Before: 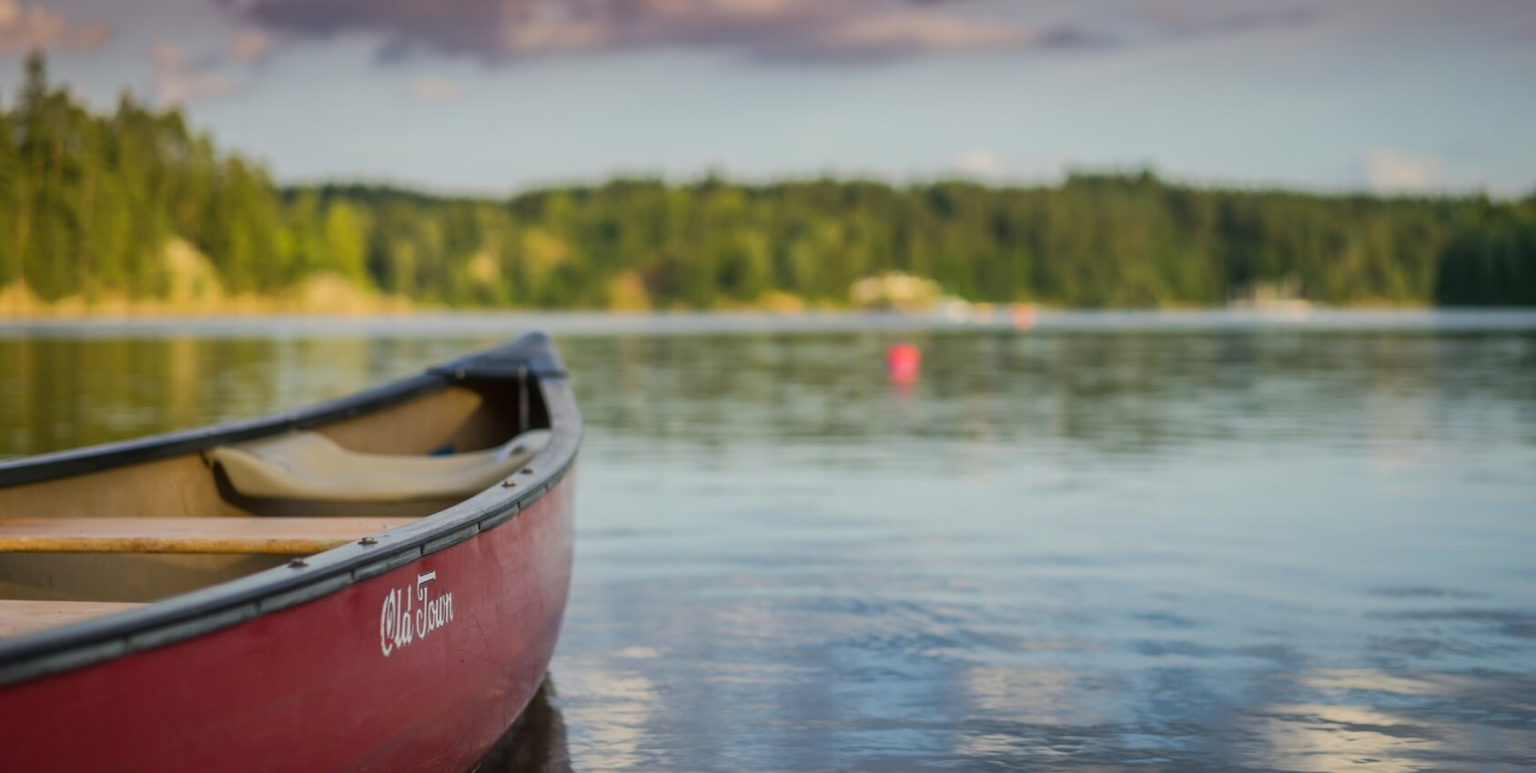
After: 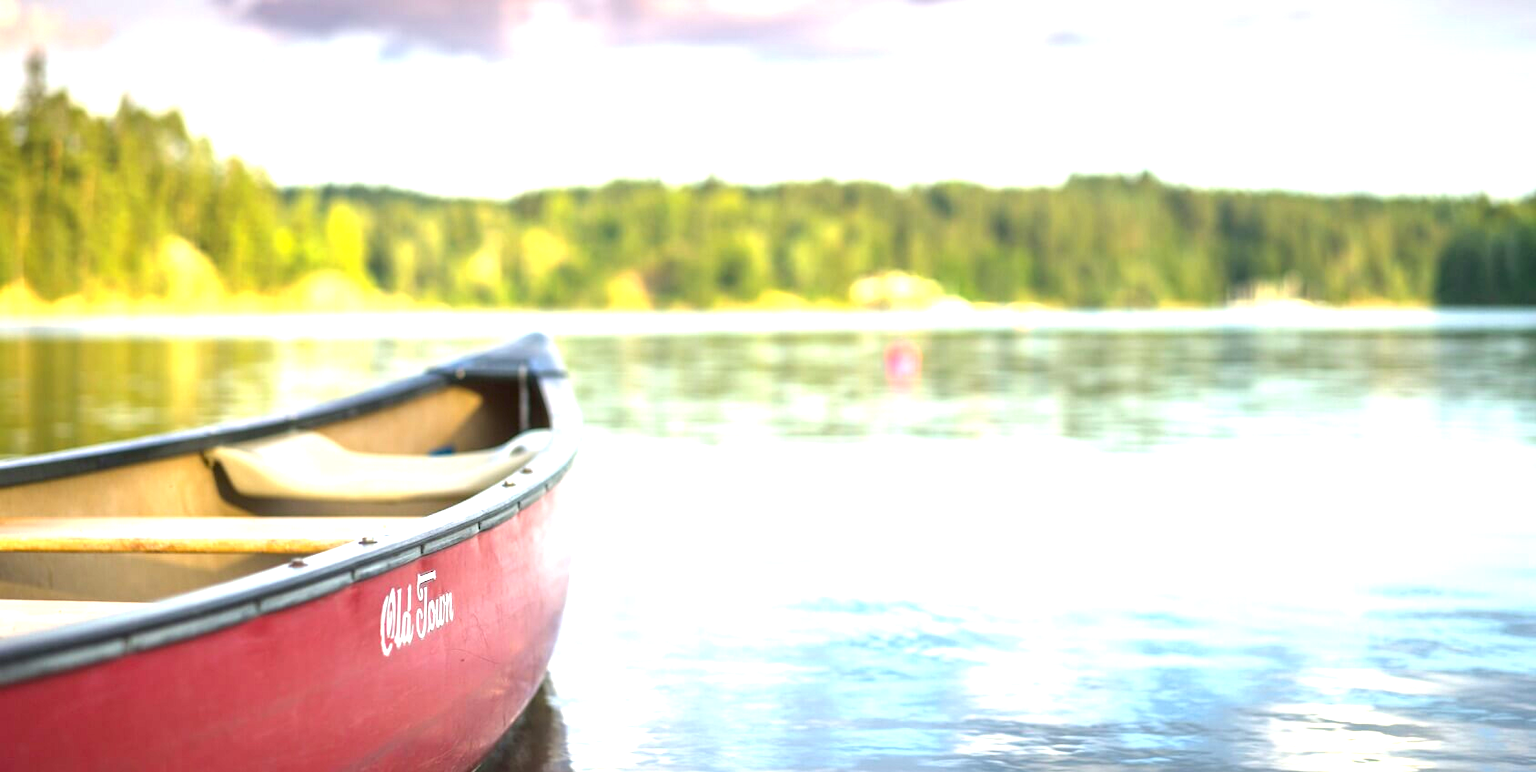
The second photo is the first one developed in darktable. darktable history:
exposure: exposure 2.04 EV, compensate highlight preservation false
white balance: red 0.978, blue 0.999
